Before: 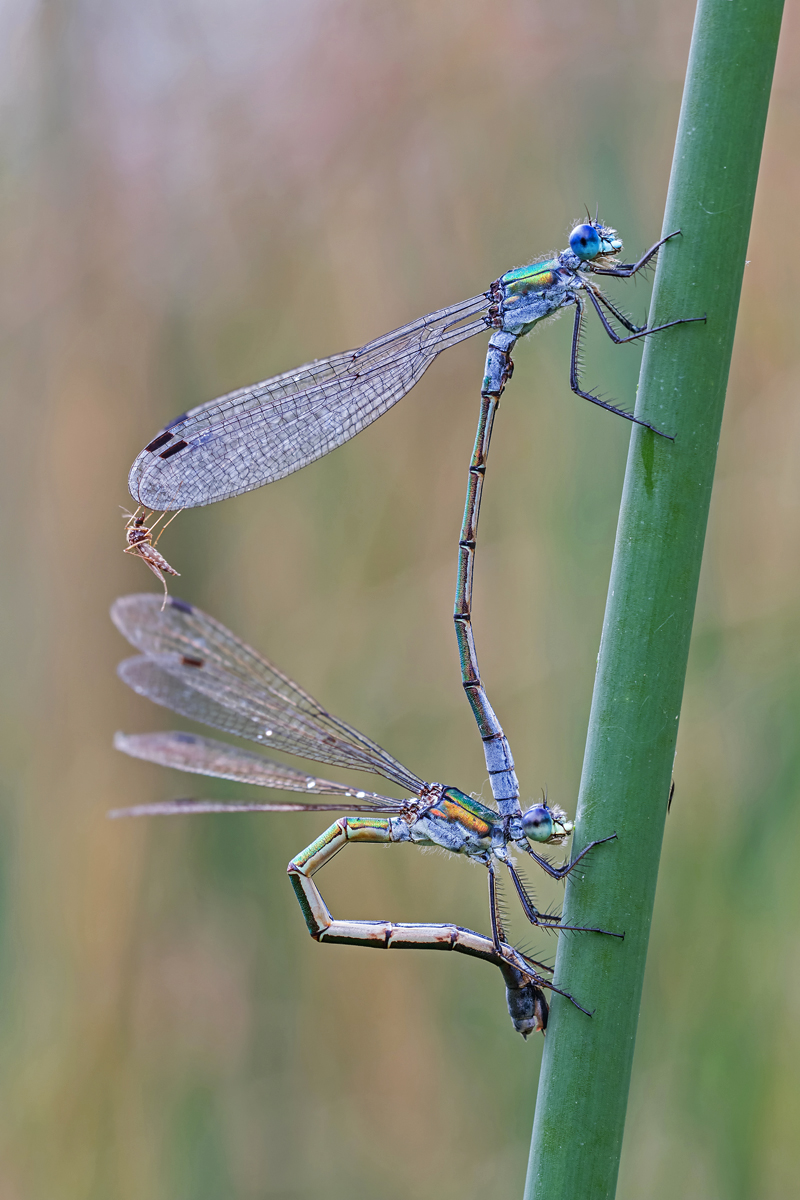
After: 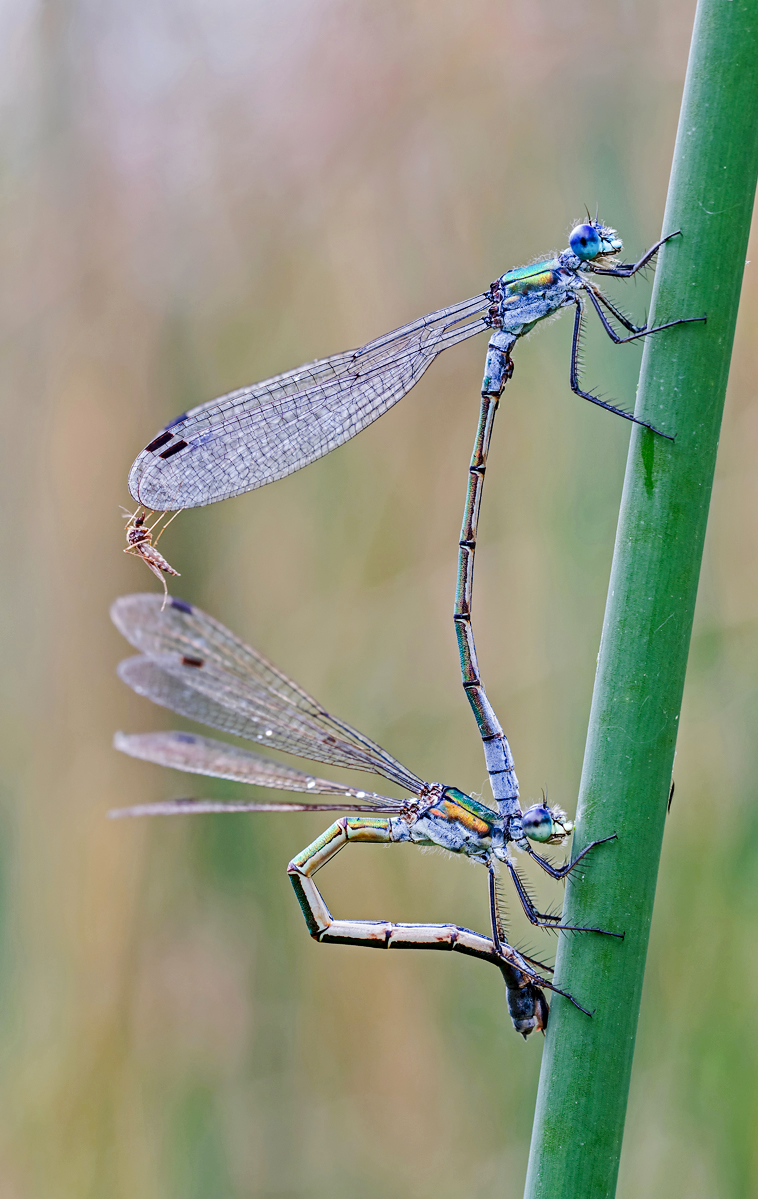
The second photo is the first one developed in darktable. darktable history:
crop and rotate: right 5.154%
exposure: black level correction 0.007, compensate highlight preservation false
shadows and highlights: shadows -11.51, white point adjustment 4.05, highlights 27.72
tone curve: curves: ch0 [(0, 0) (0.23, 0.189) (0.486, 0.52) (0.822, 0.825) (0.994, 0.955)]; ch1 [(0, 0) (0.226, 0.261) (0.379, 0.442) (0.469, 0.468) (0.495, 0.498) (0.514, 0.509) (0.561, 0.603) (0.59, 0.656) (1, 1)]; ch2 [(0, 0) (0.269, 0.299) (0.459, 0.43) (0.498, 0.5) (0.523, 0.52) (0.586, 0.569) (0.635, 0.617) (0.659, 0.681) (0.718, 0.764) (1, 1)], preserve colors none
